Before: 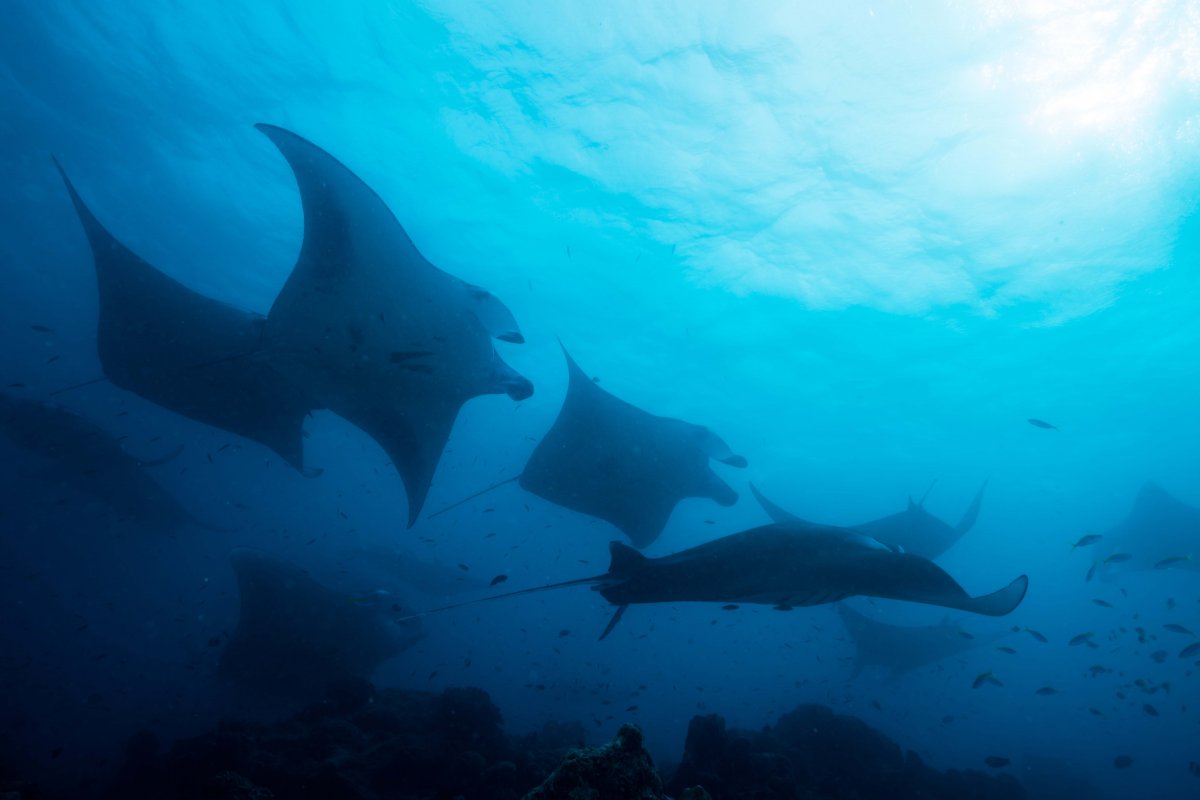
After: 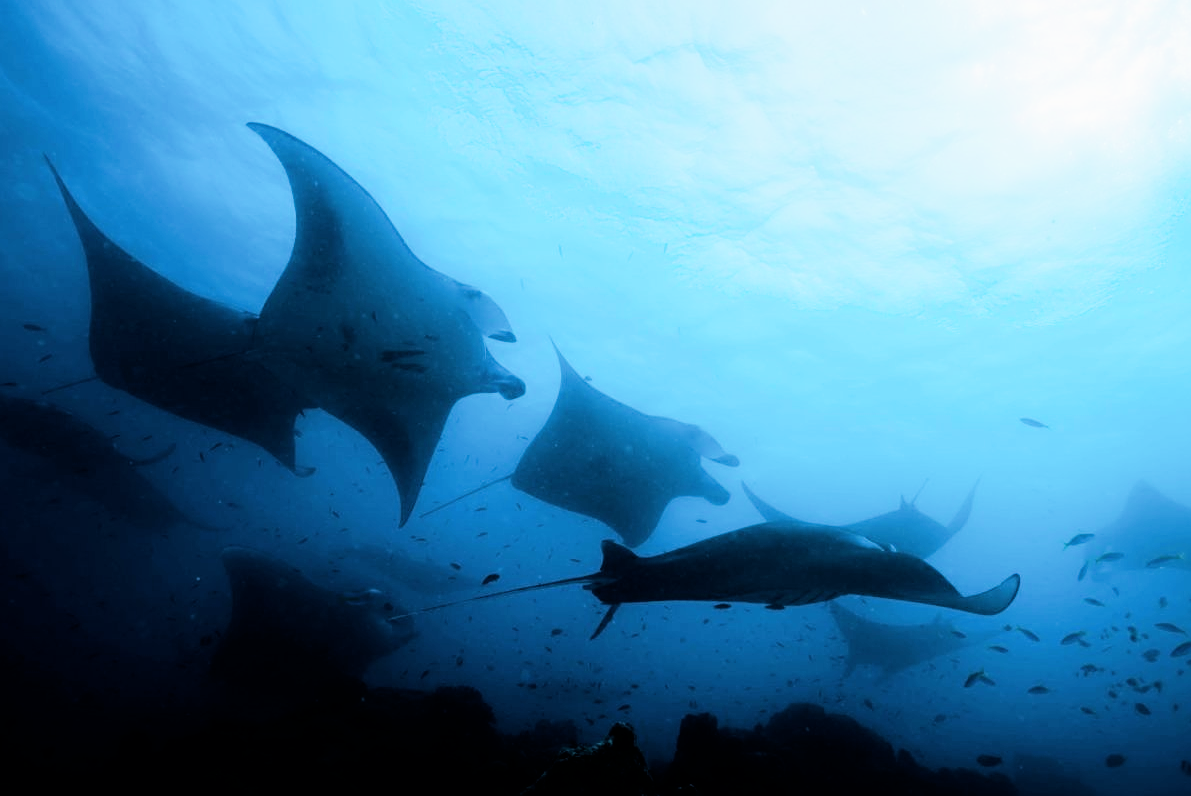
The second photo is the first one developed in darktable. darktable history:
filmic rgb: black relative exposure -5 EV, white relative exposure 3.97 EV, hardness 2.9, contrast 1.398, highlights saturation mix -21.29%
crop and rotate: left 0.691%, top 0.206%, bottom 0.273%
exposure: exposure 0.551 EV, compensate highlight preservation false
color correction: highlights b* -0.055, saturation 0.986
sharpen: on, module defaults
tone equalizer: -8 EV -0.431 EV, -7 EV -0.404 EV, -6 EV -0.315 EV, -5 EV -0.256 EV, -3 EV 0.223 EV, -2 EV 0.326 EV, -1 EV 0.365 EV, +0 EV 0.418 EV, edges refinement/feathering 500, mask exposure compensation -1.57 EV, preserve details no
